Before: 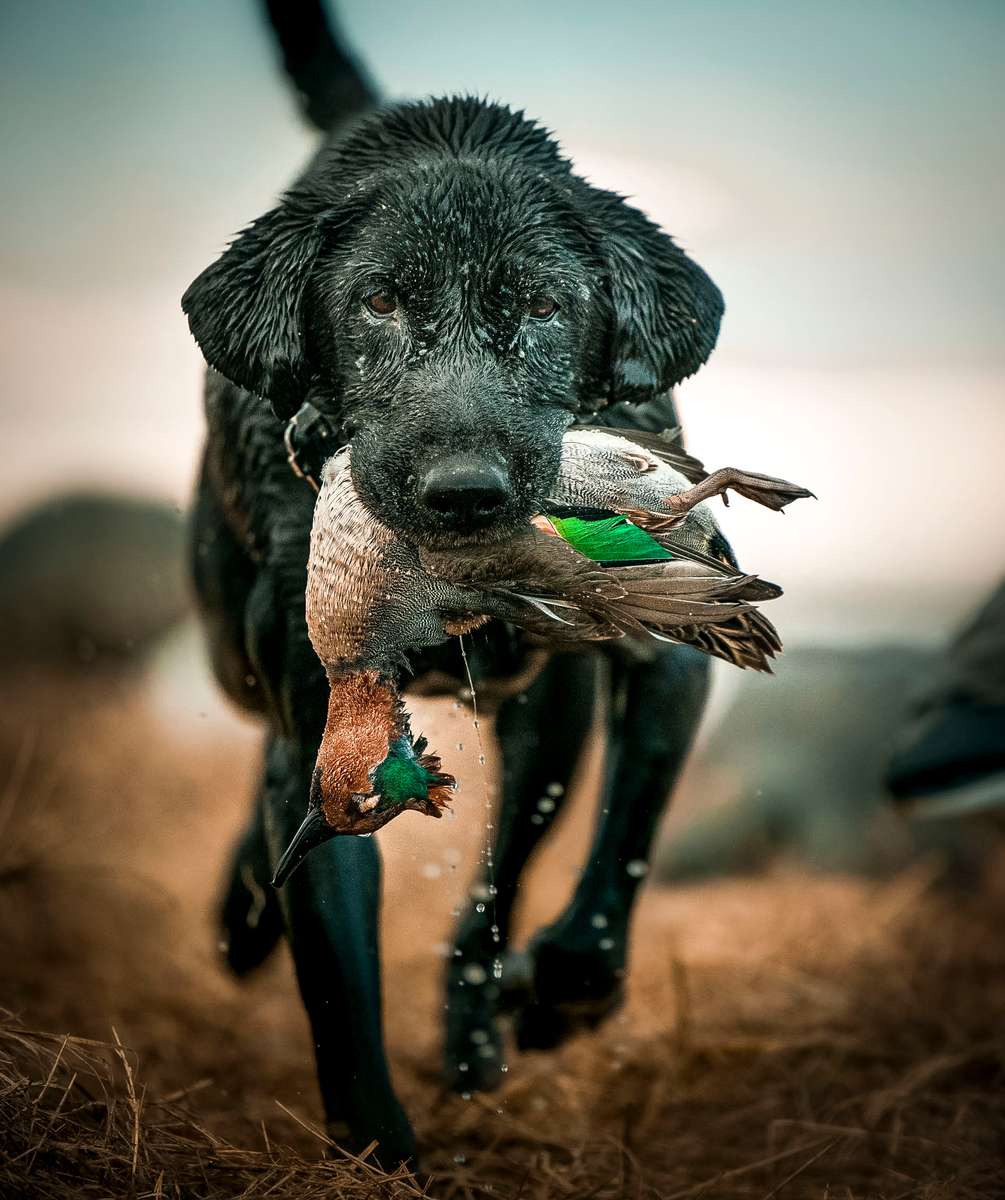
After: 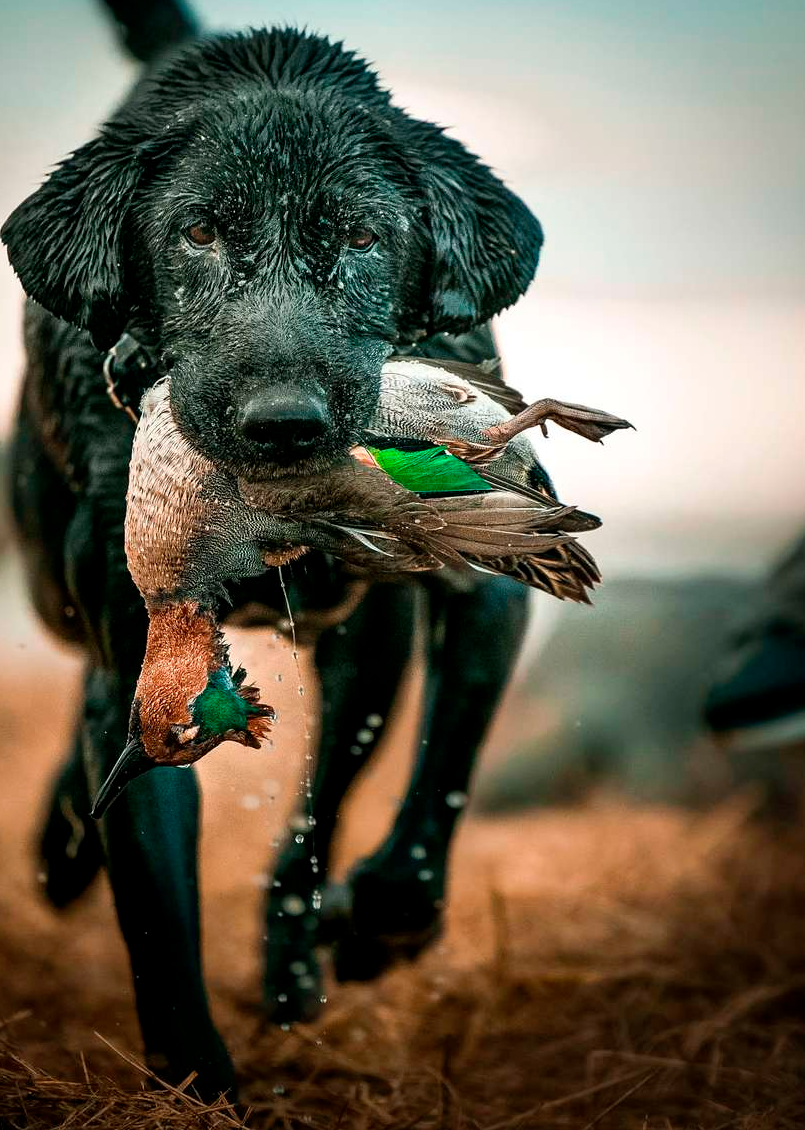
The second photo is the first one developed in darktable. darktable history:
crop and rotate: left 18.108%, top 5.803%, right 1.729%
